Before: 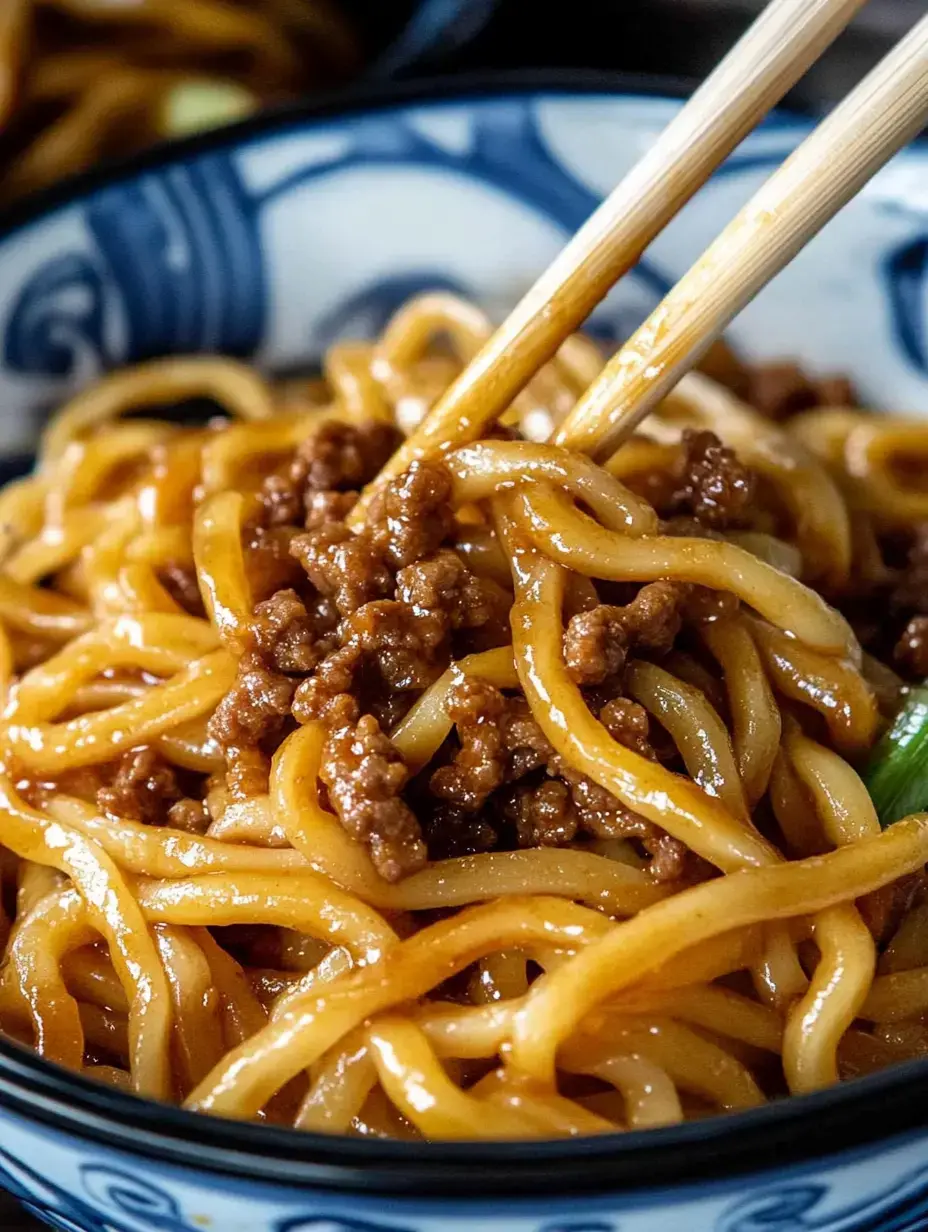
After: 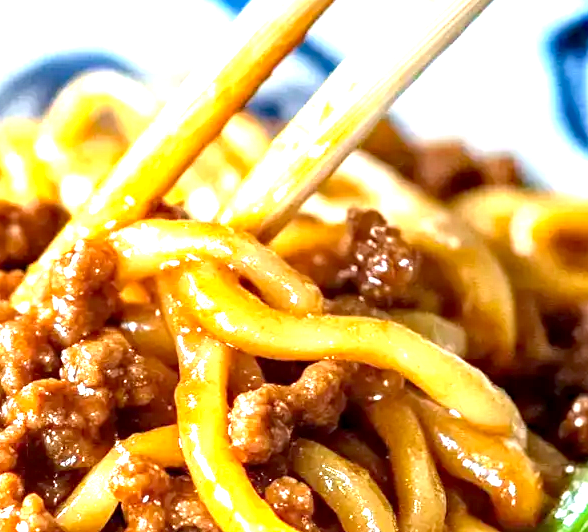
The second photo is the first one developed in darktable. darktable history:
exposure: black level correction 0.001, exposure 1.856 EV, compensate exposure bias true, compensate highlight preservation false
haze removal: compatibility mode true, adaptive false
crop: left 36.18%, top 18.016%, right 0.382%, bottom 38.727%
